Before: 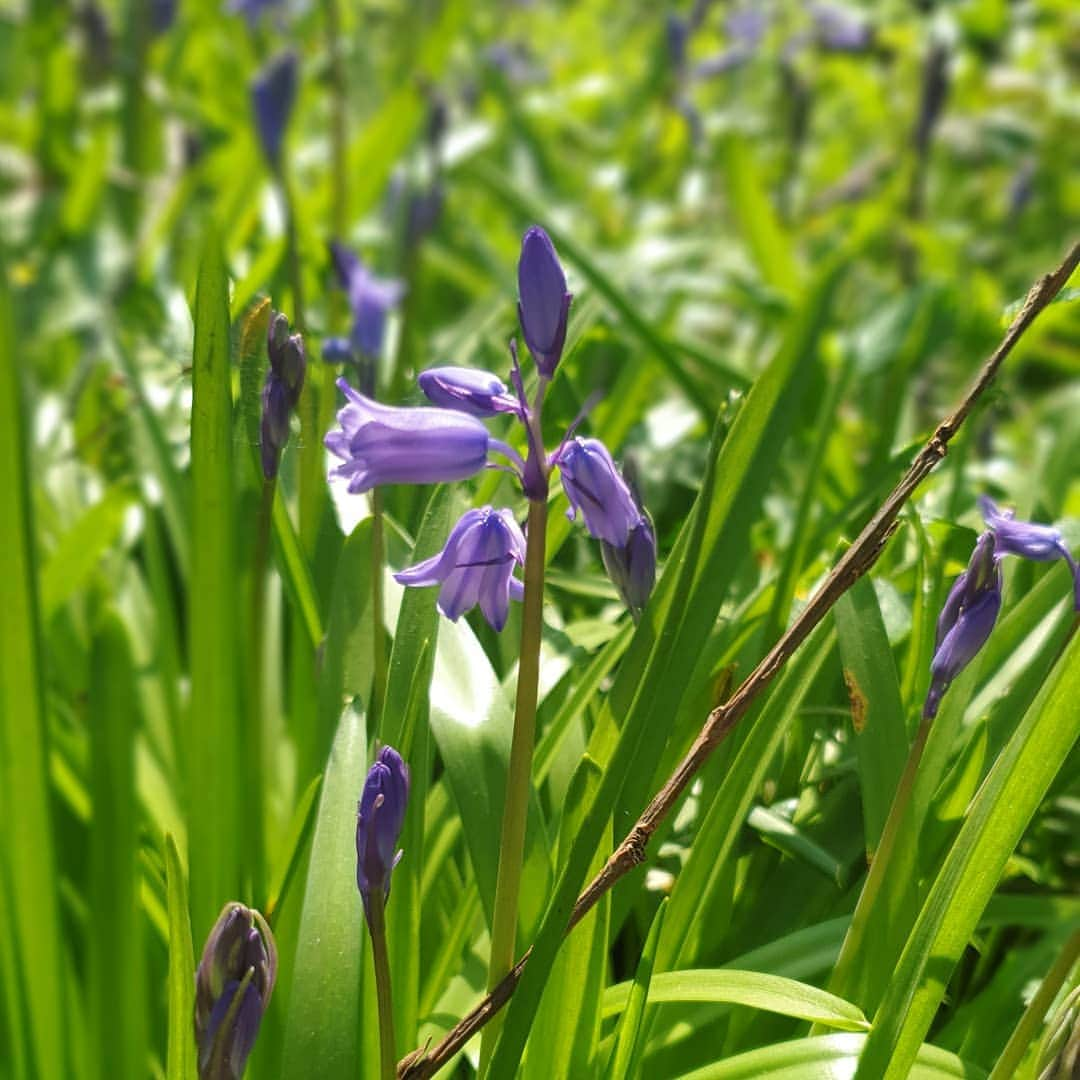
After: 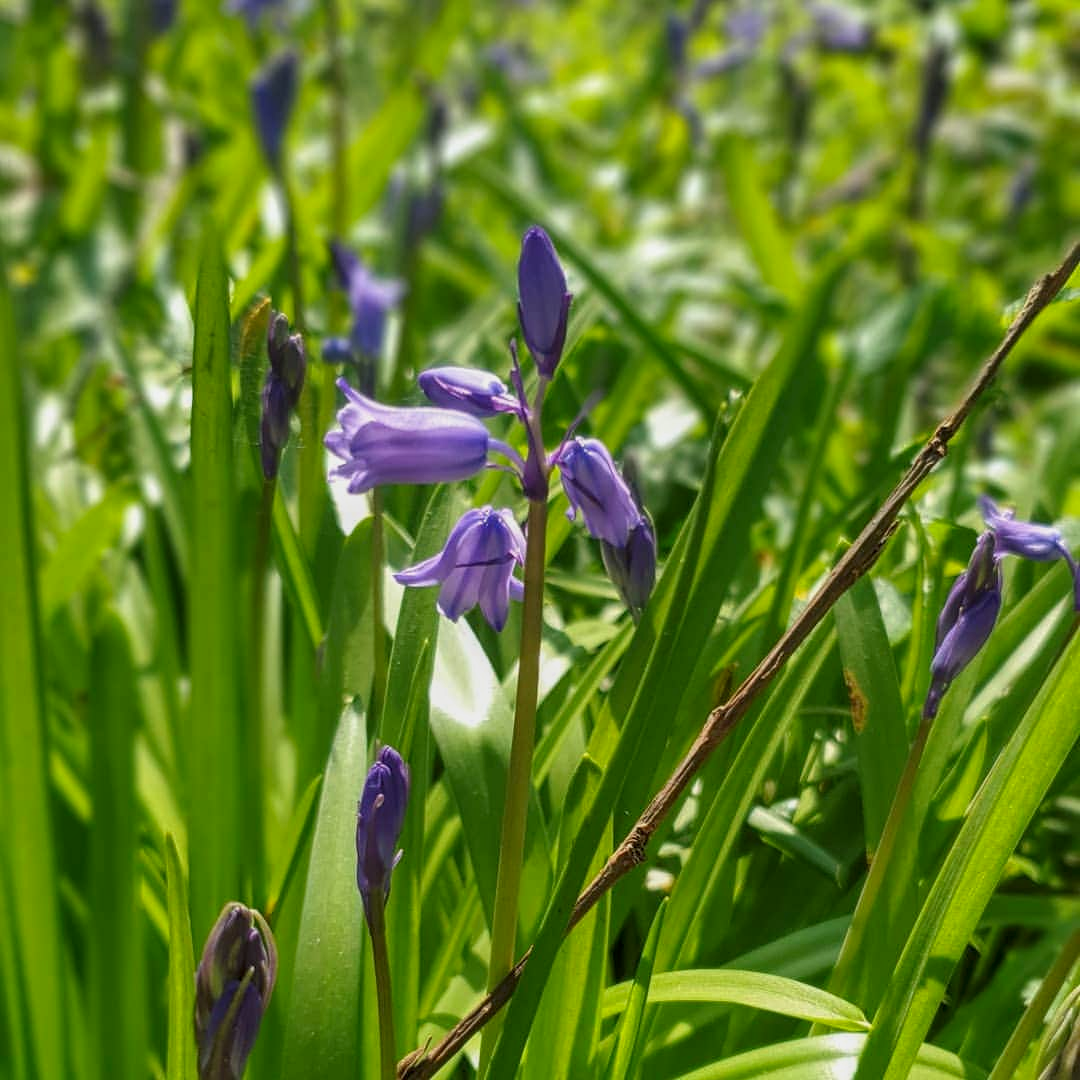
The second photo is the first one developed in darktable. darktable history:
shadows and highlights: radius 122.07, shadows 21.4, white point adjustment -9.64, highlights -13.09, soften with gaussian
local contrast: on, module defaults
